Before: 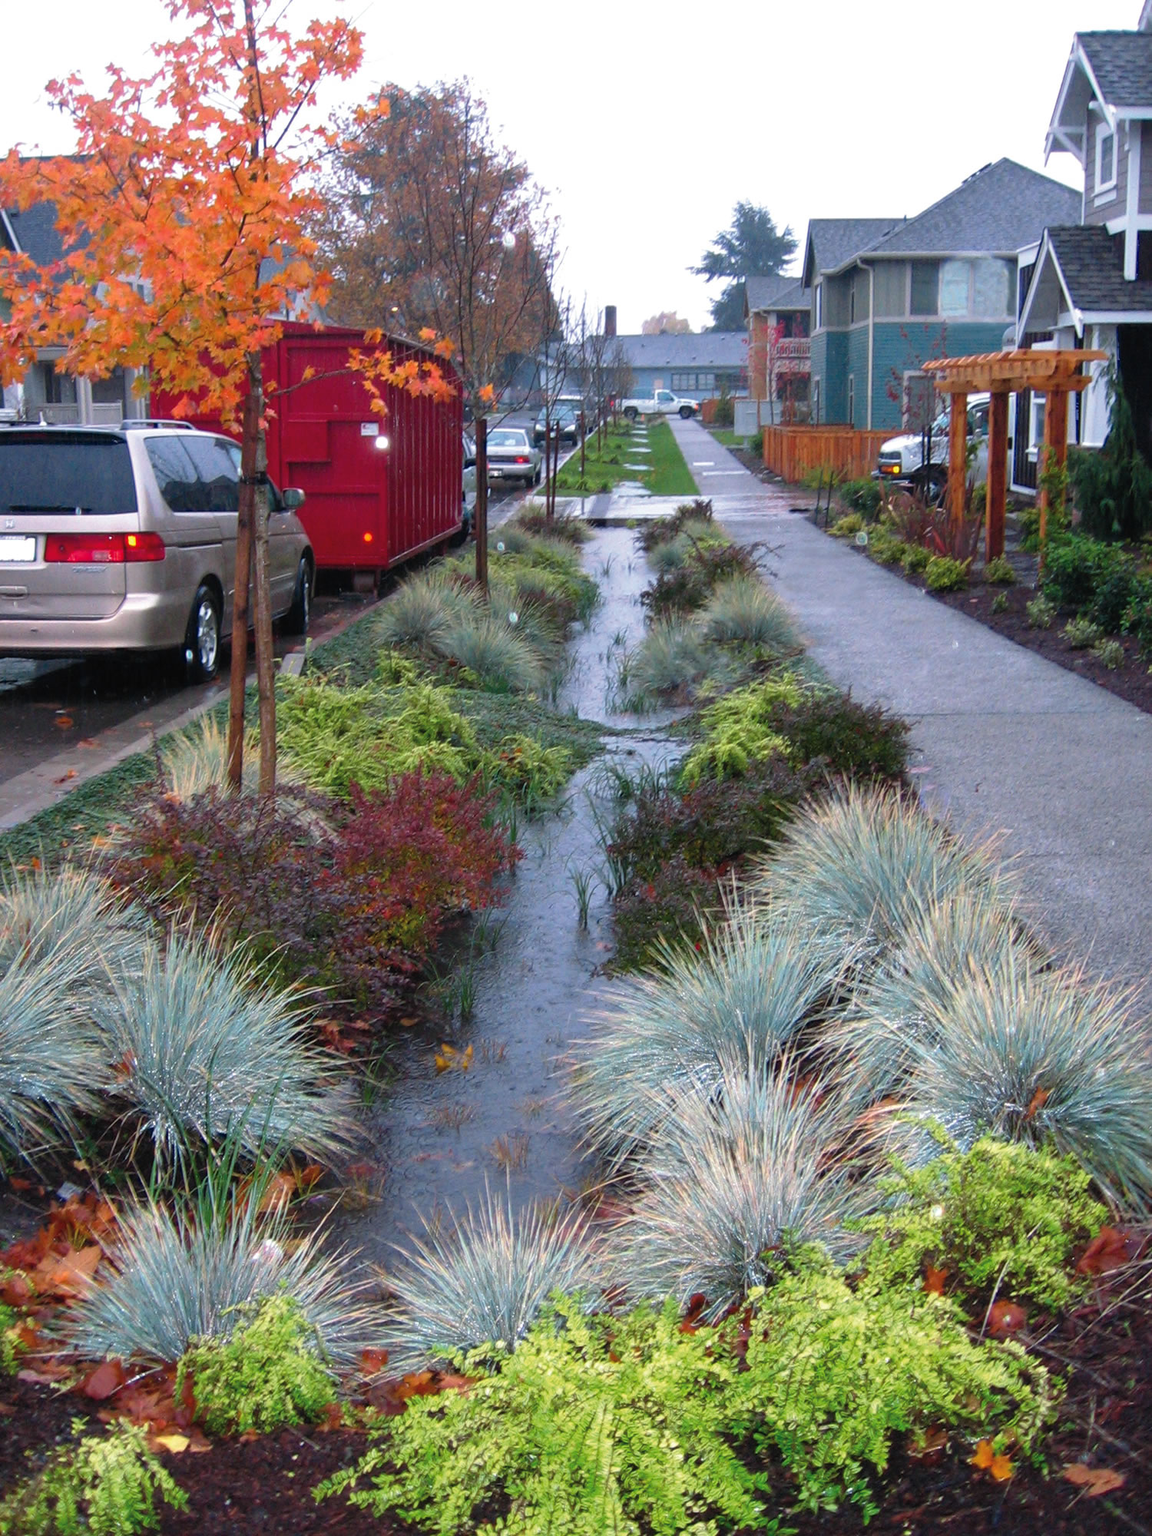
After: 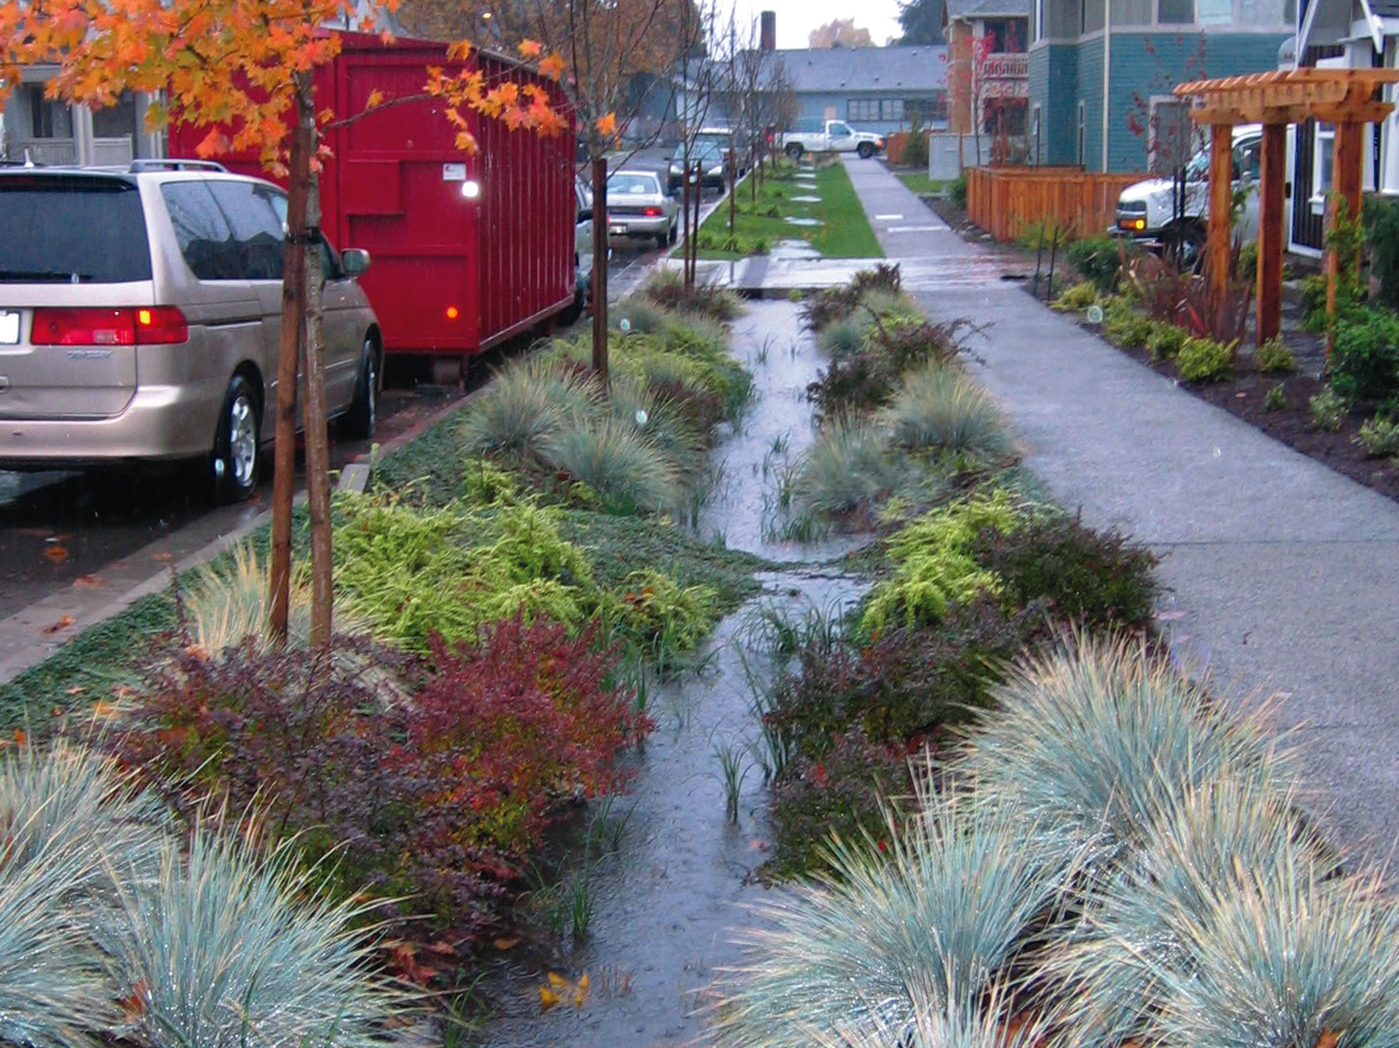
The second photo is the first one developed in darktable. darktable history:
crop: left 1.833%, top 19.364%, right 4.862%, bottom 28.225%
